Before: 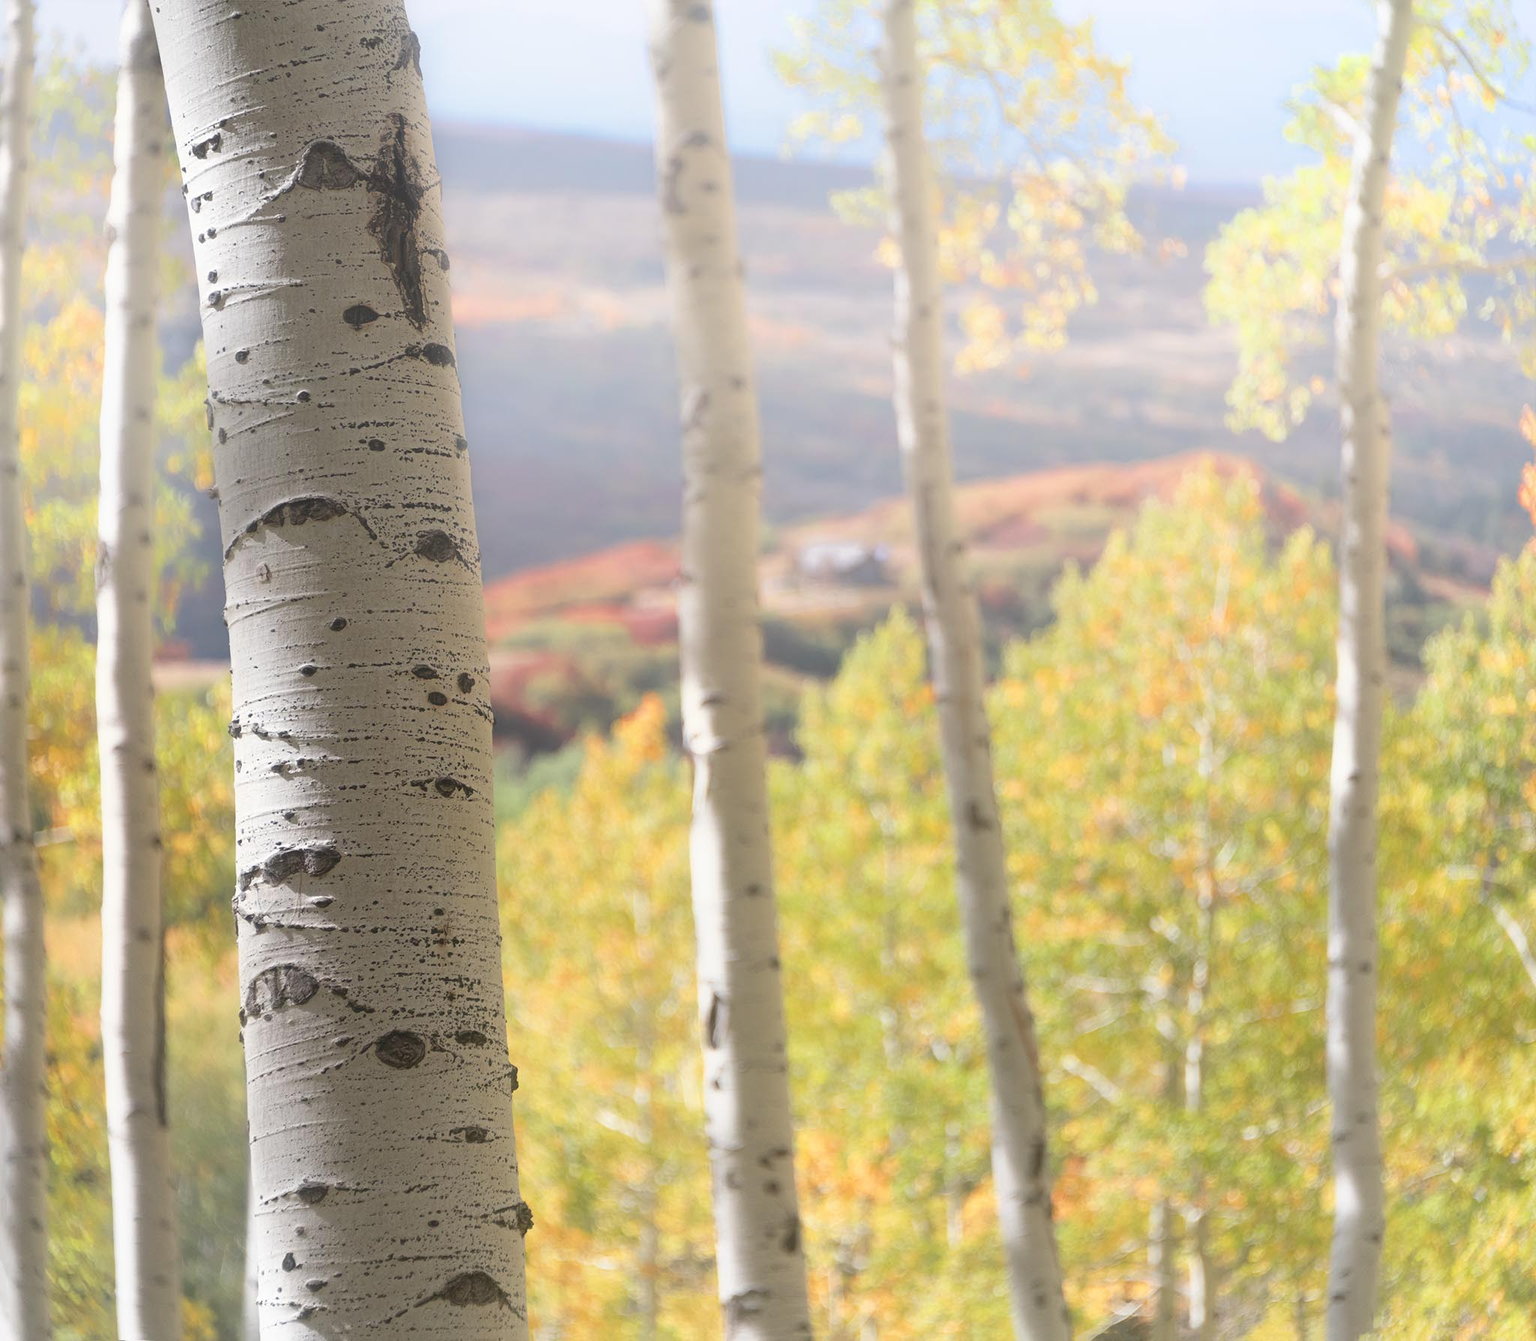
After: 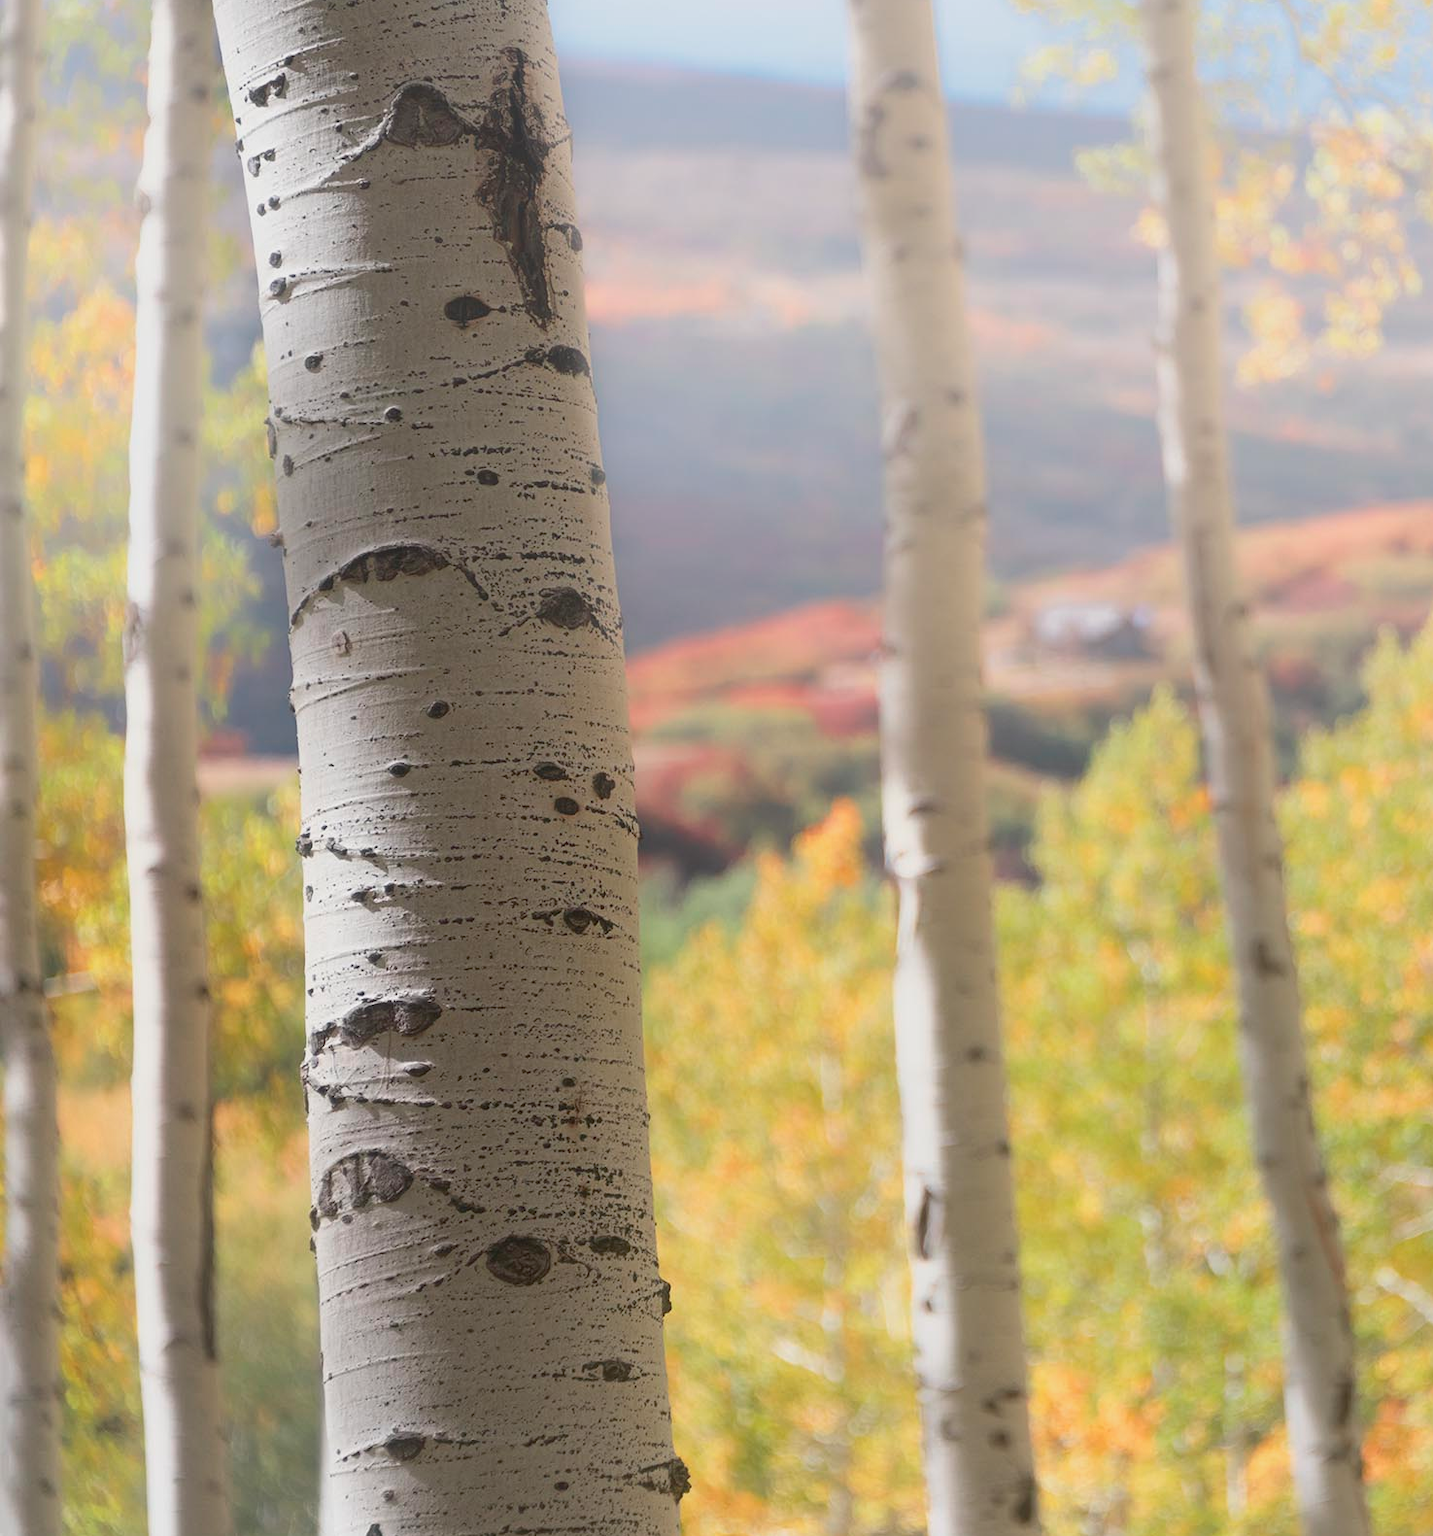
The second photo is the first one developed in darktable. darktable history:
crop: top 5.741%, right 27.905%, bottom 5.803%
tone equalizer: -8 EV 0.24 EV, -7 EV 0.412 EV, -6 EV 0.457 EV, -5 EV 0.213 EV, -3 EV -0.27 EV, -2 EV -0.42 EV, -1 EV -0.411 EV, +0 EV -0.251 EV
